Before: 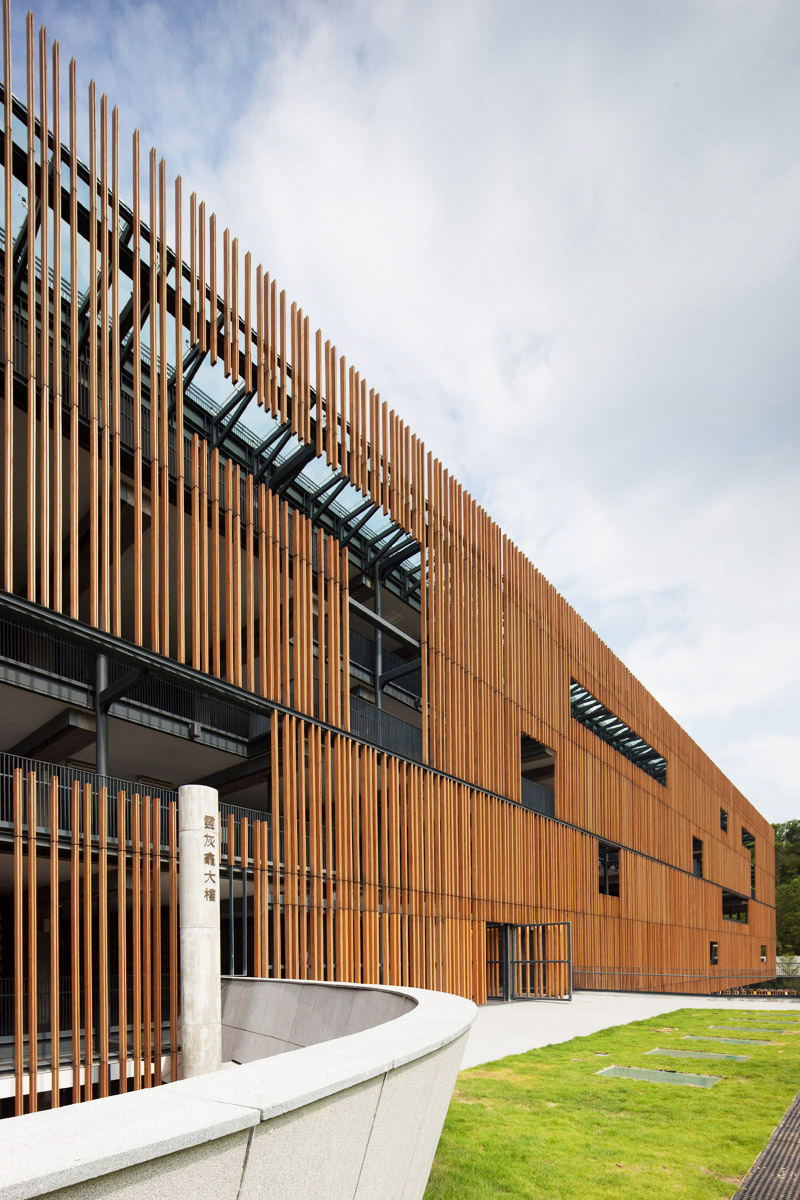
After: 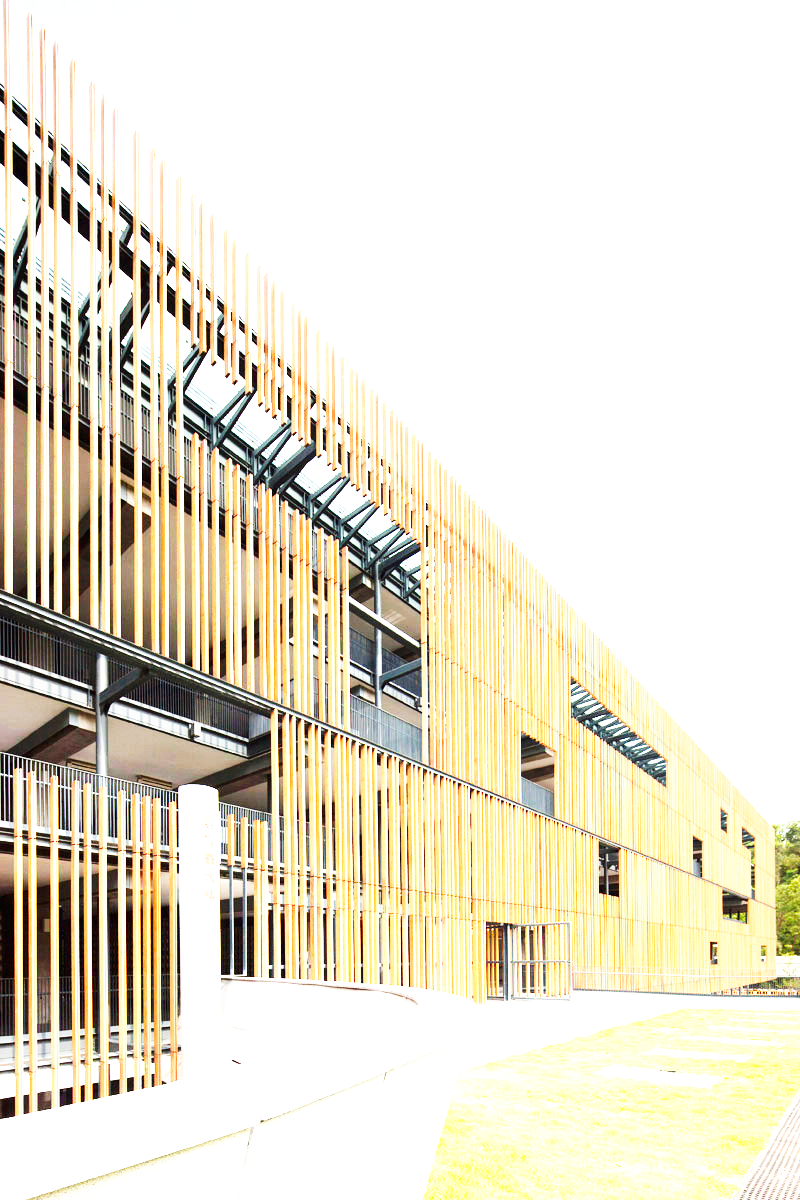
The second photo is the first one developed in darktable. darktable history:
base curve: curves: ch0 [(0, 0) (0.007, 0.004) (0.027, 0.03) (0.046, 0.07) (0.207, 0.54) (0.442, 0.872) (0.673, 0.972) (1, 1)], preserve colors none
exposure: black level correction 0, exposure 1.975 EV, compensate exposure bias true, compensate highlight preservation false
